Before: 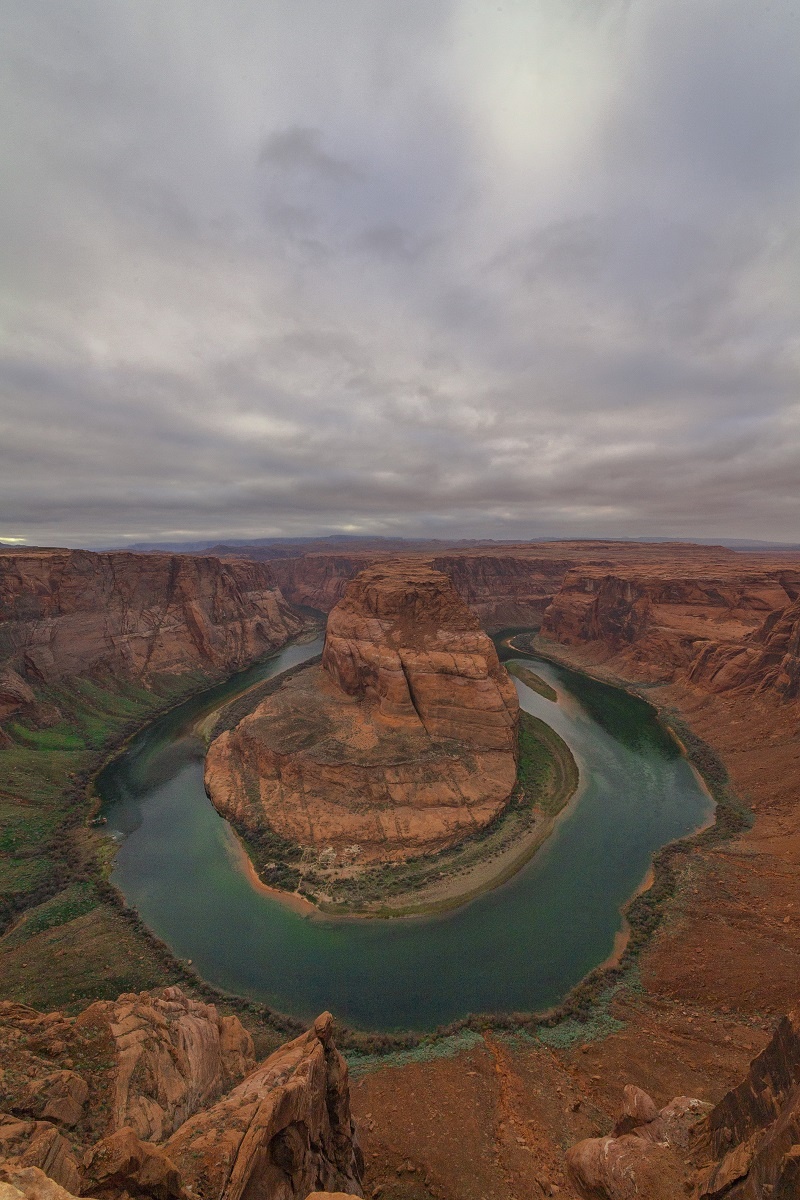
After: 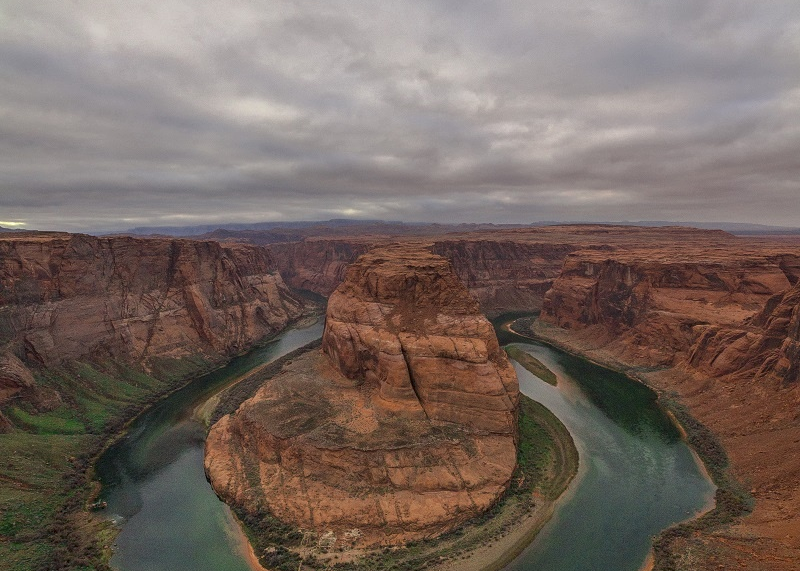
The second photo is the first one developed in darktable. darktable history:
crop and rotate: top 26.359%, bottom 26.018%
local contrast: on, module defaults
